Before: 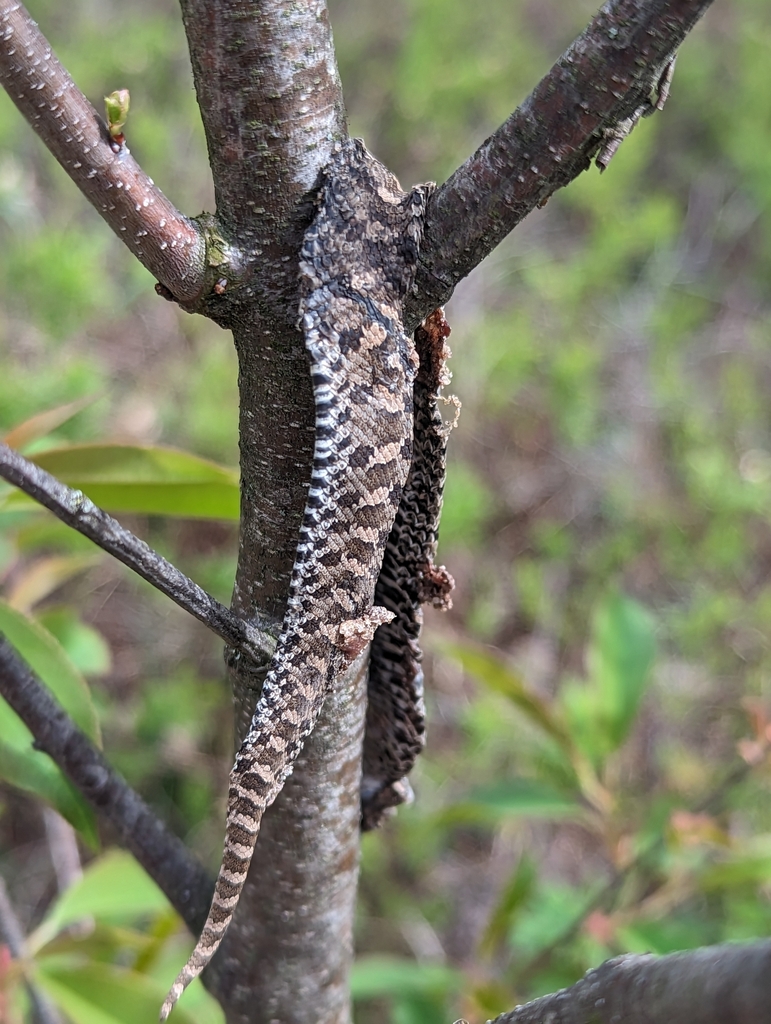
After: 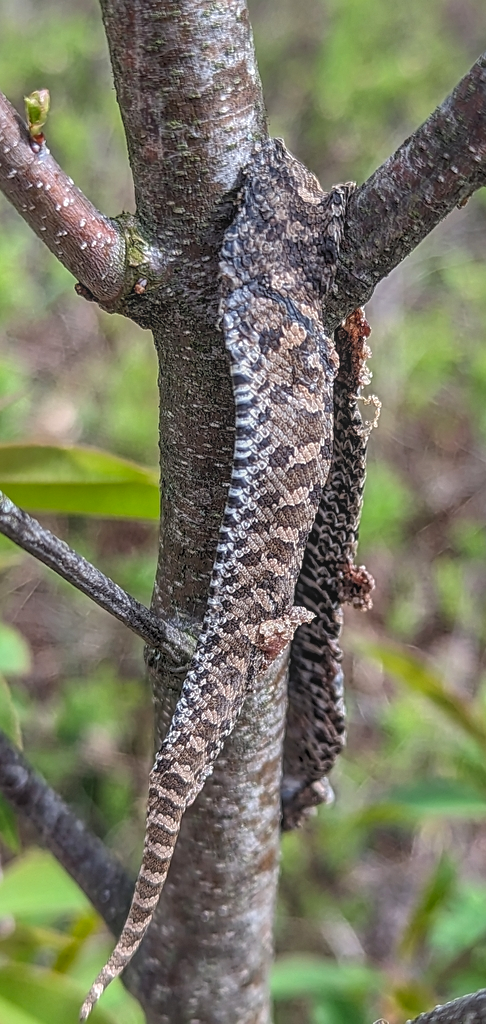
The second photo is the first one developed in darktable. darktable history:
sharpen: radius 1.876, amount 0.407, threshold 1.458
color balance rgb: perceptual saturation grading › global saturation 9.903%
local contrast: highlights 66%, shadows 33%, detail 166%, midtone range 0.2
crop: left 10.483%, right 26.372%
